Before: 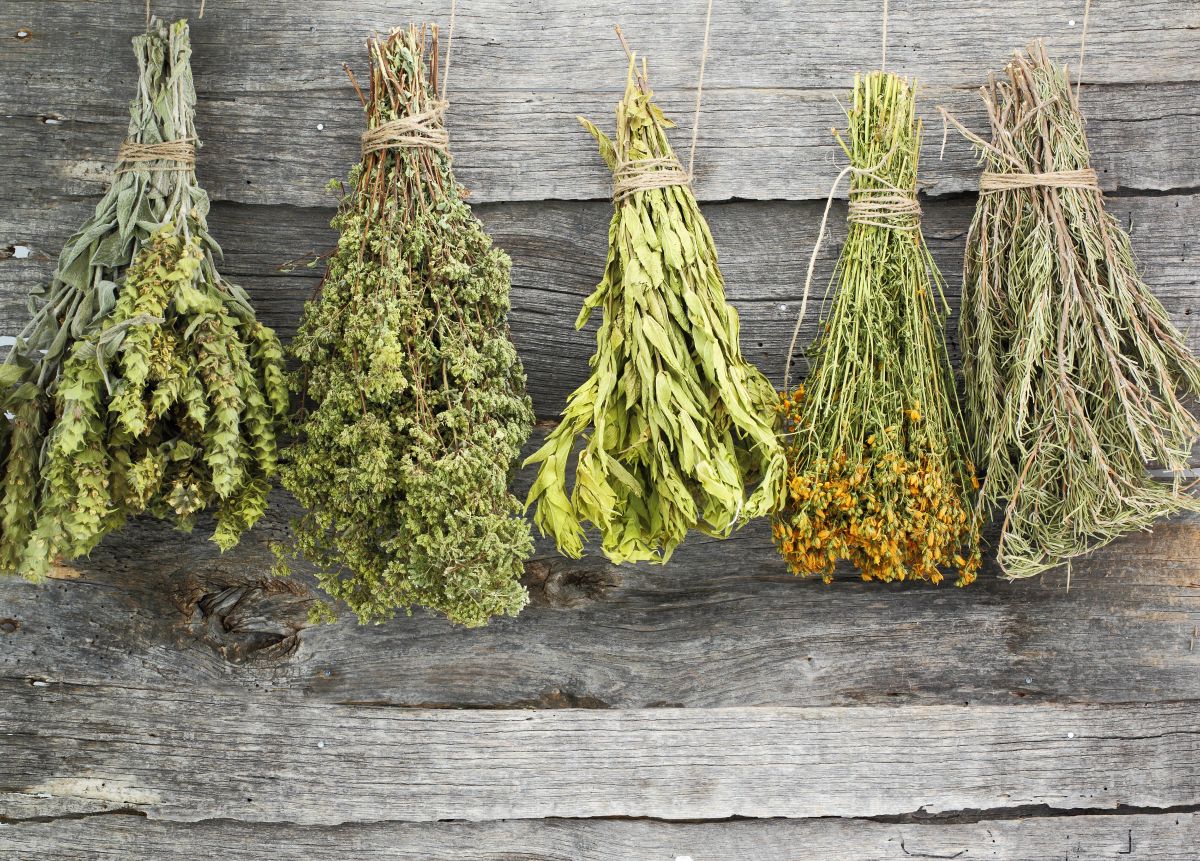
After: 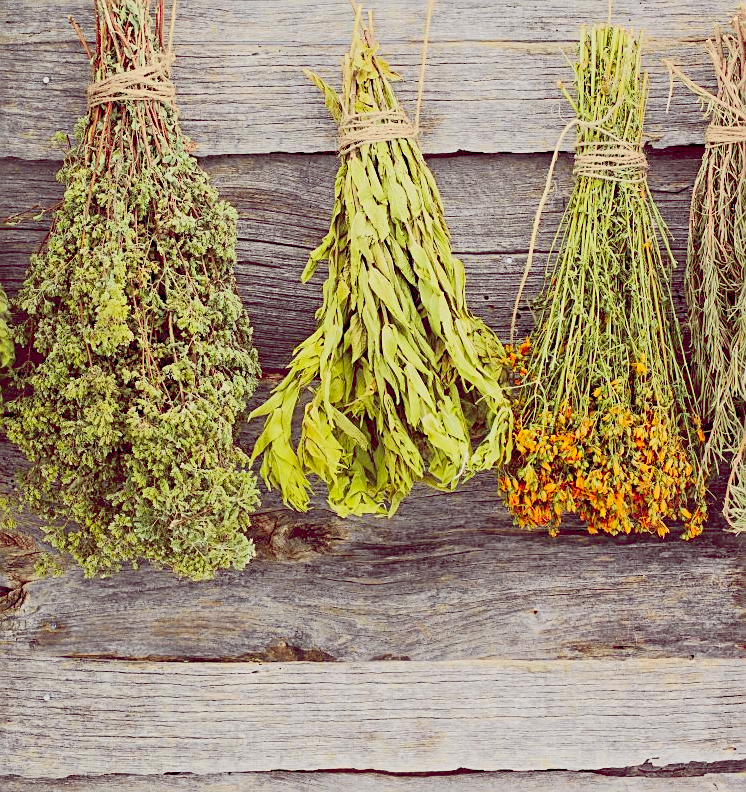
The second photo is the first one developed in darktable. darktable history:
crop and rotate: left 22.877%, top 5.633%, right 14.888%, bottom 2.267%
sharpen: on, module defaults
tone curve: curves: ch0 [(0, 0.006) (0.184, 0.117) (0.405, 0.46) (0.456, 0.528) (0.634, 0.728) (0.877, 0.89) (0.984, 0.935)]; ch1 [(0, 0) (0.443, 0.43) (0.492, 0.489) (0.566, 0.579) (0.595, 0.625) (0.608, 0.667) (0.65, 0.729) (1, 1)]; ch2 [(0, 0) (0.33, 0.301) (0.421, 0.443) (0.447, 0.489) (0.495, 0.505) (0.537, 0.583) (0.586, 0.591) (0.663, 0.686) (1, 1)], color space Lab, independent channels, preserve colors none
color balance rgb: global offset › chroma 0.286%, global offset › hue 318.05°, perceptual saturation grading › global saturation 19.474%, hue shift -1.24°, contrast -21.582%
